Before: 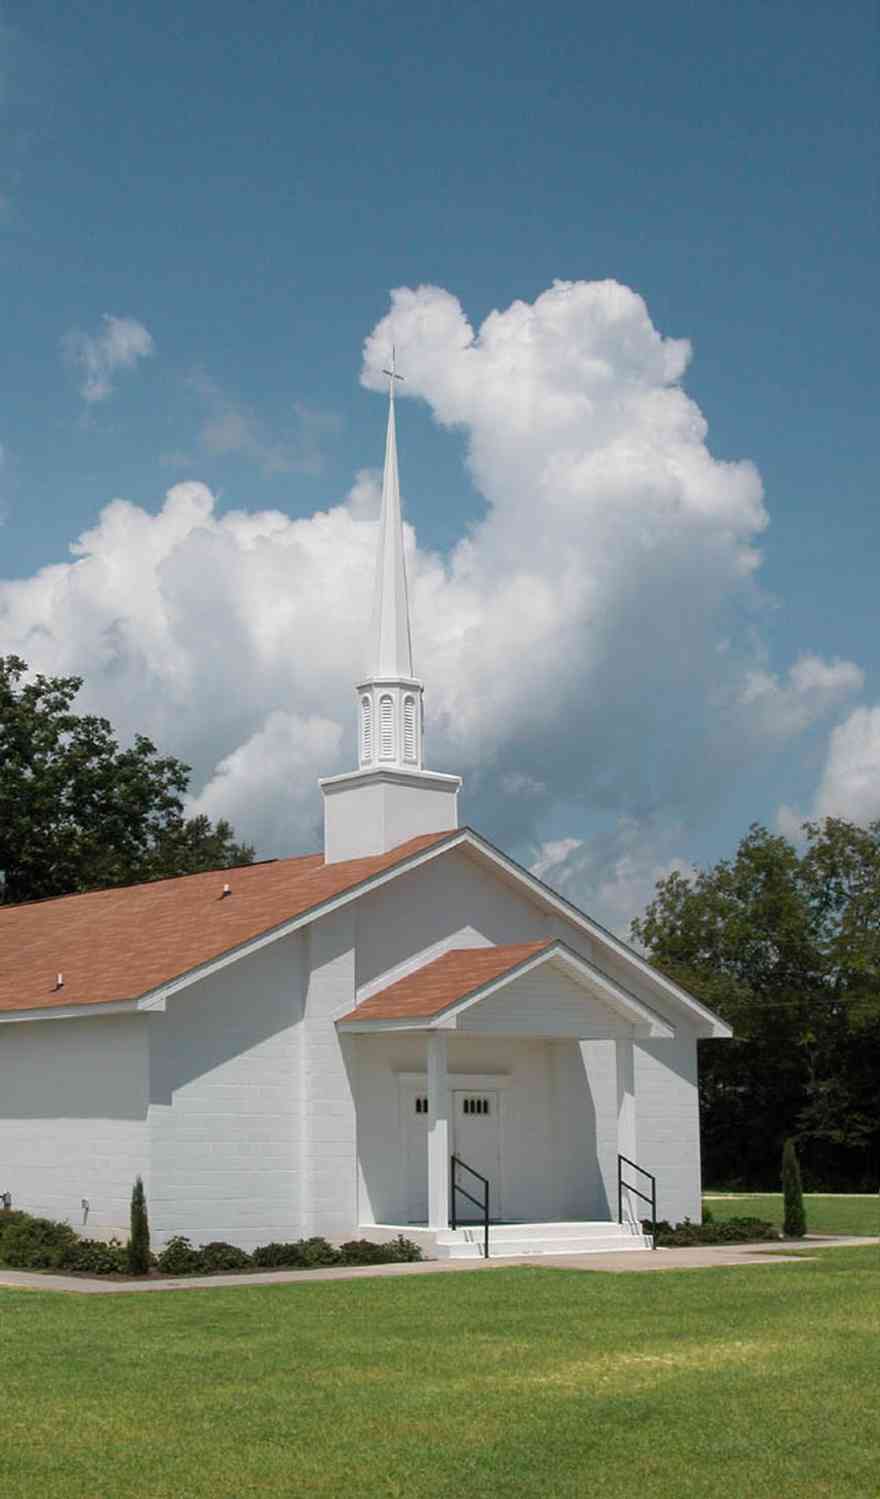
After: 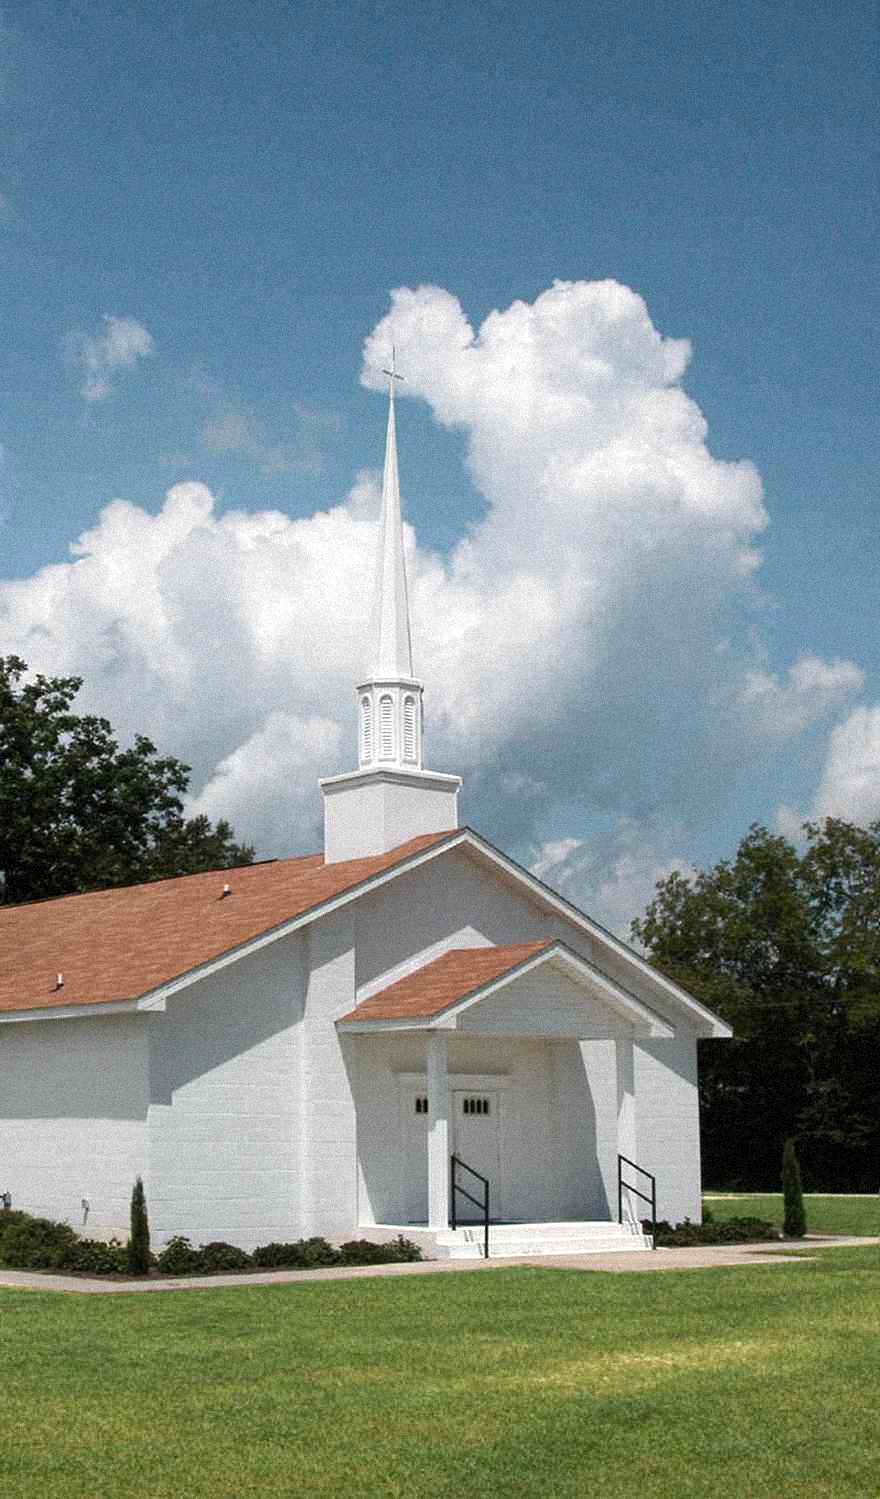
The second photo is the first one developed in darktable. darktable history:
grain: mid-tones bias 0%
tone equalizer: -8 EV -0.417 EV, -7 EV -0.389 EV, -6 EV -0.333 EV, -5 EV -0.222 EV, -3 EV 0.222 EV, -2 EV 0.333 EV, -1 EV 0.389 EV, +0 EV 0.417 EV, edges refinement/feathering 500, mask exposure compensation -1.57 EV, preserve details no
